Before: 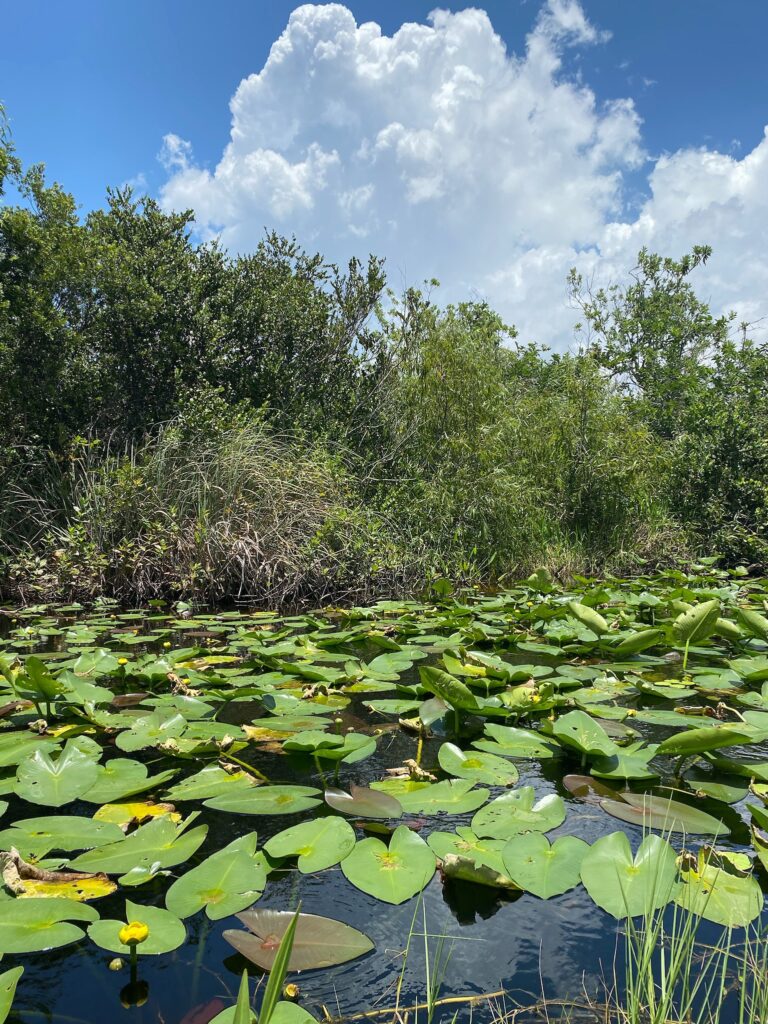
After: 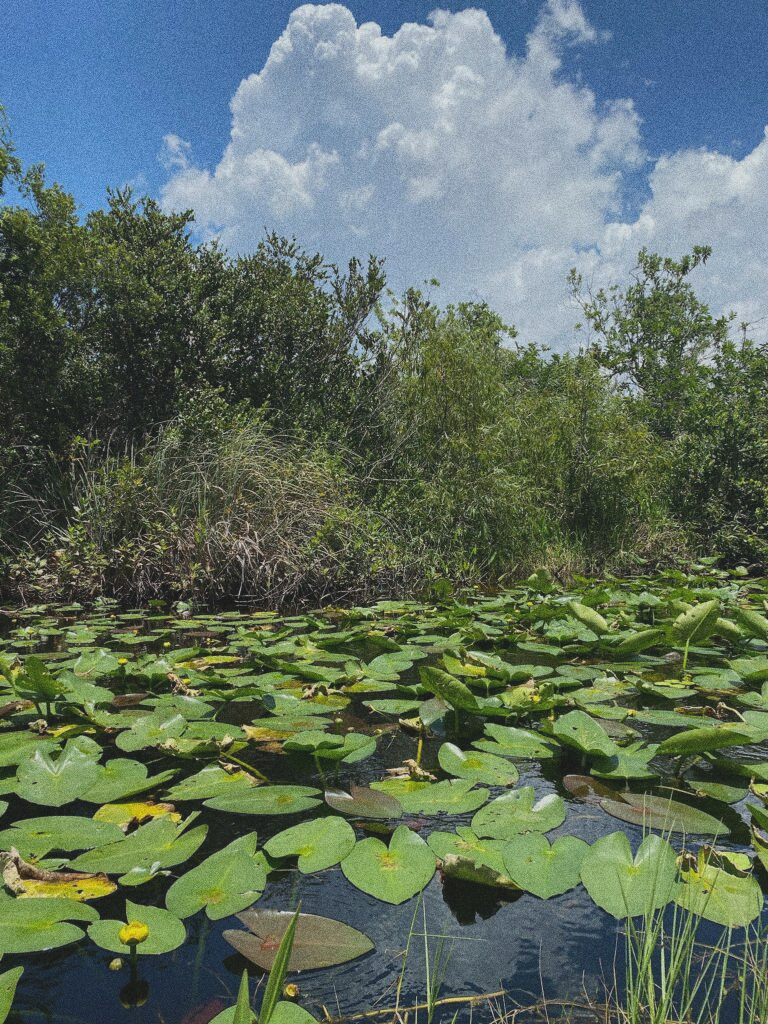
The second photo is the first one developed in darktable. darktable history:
grain: coarseness 0.09 ISO, strength 40%
exposure: black level correction -0.015, exposure -0.5 EV, compensate highlight preservation false
